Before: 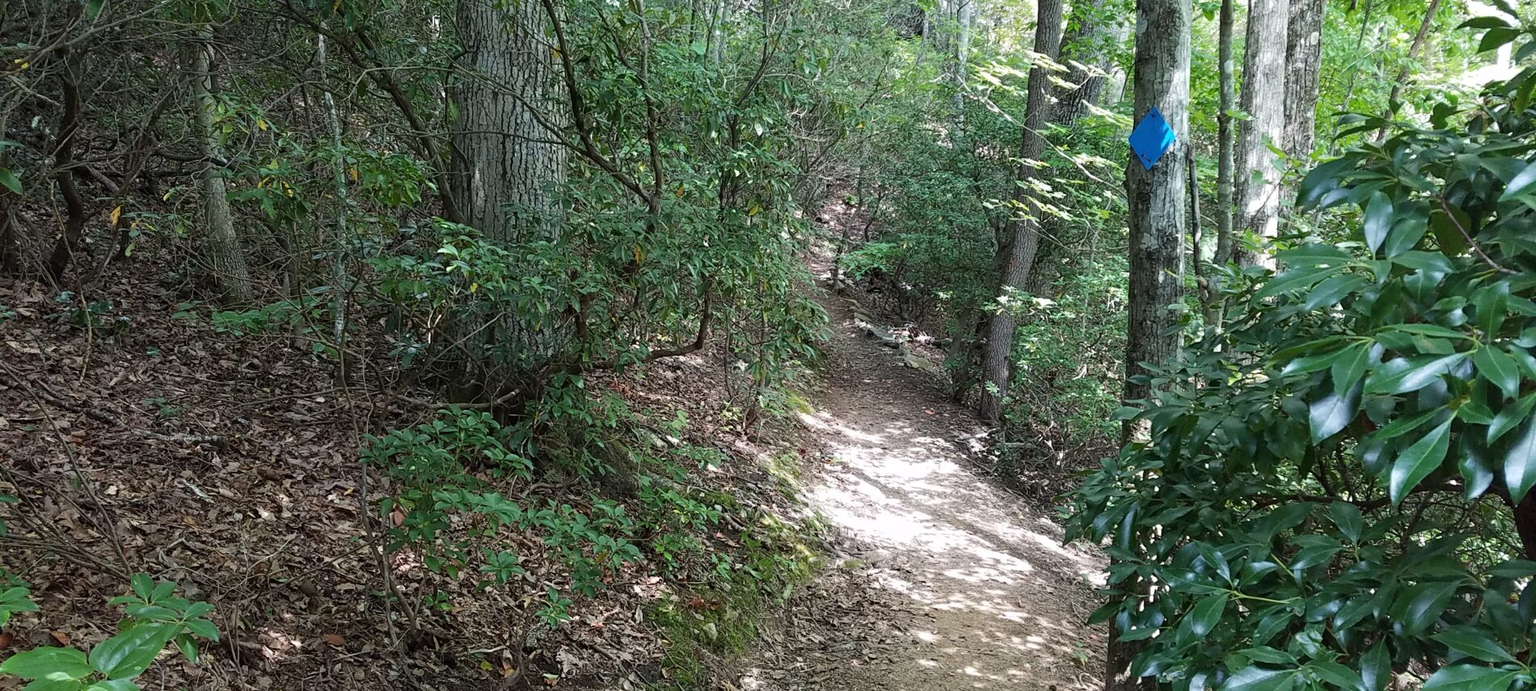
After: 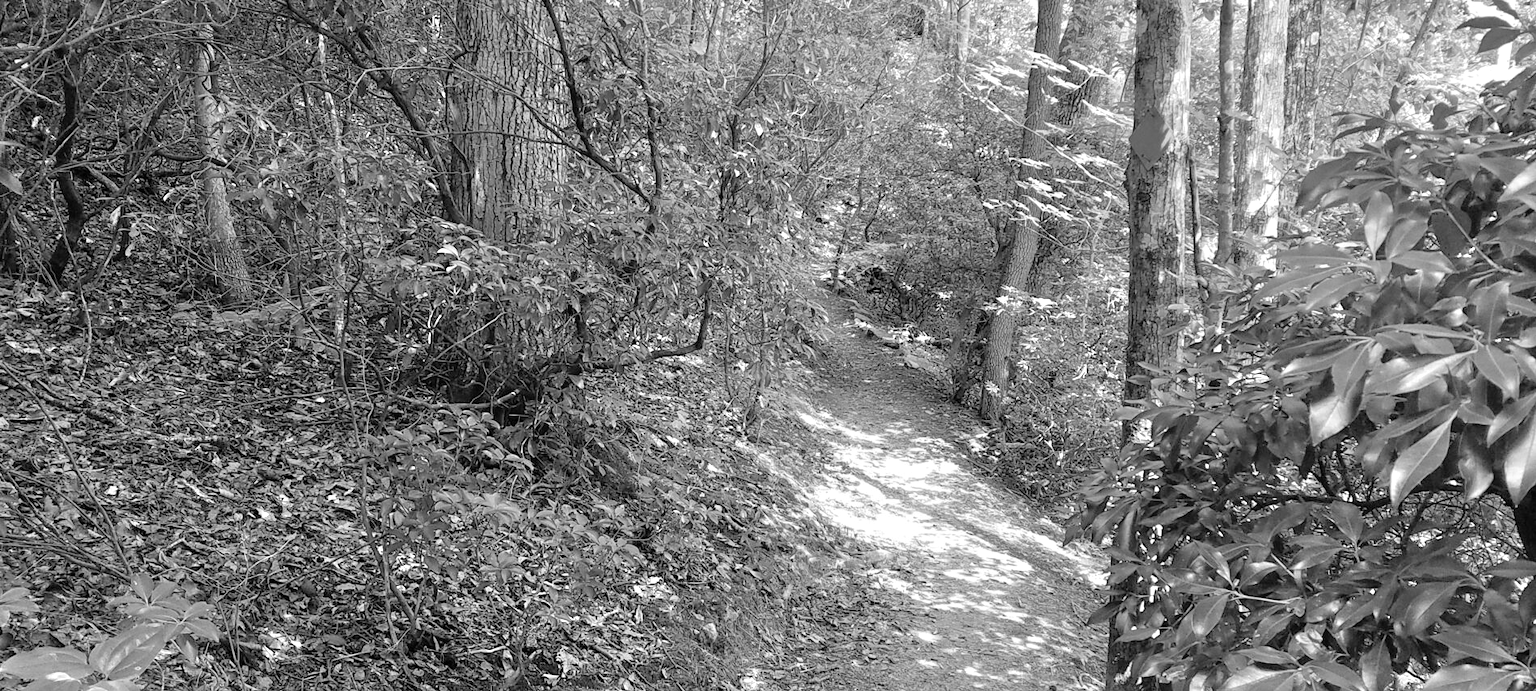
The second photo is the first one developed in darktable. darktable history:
monochrome: size 3.1
tone equalizer: -7 EV 0.15 EV, -6 EV 0.6 EV, -5 EV 1.15 EV, -4 EV 1.33 EV, -3 EV 1.15 EV, -2 EV 0.6 EV, -1 EV 0.15 EV, mask exposure compensation -0.5 EV
